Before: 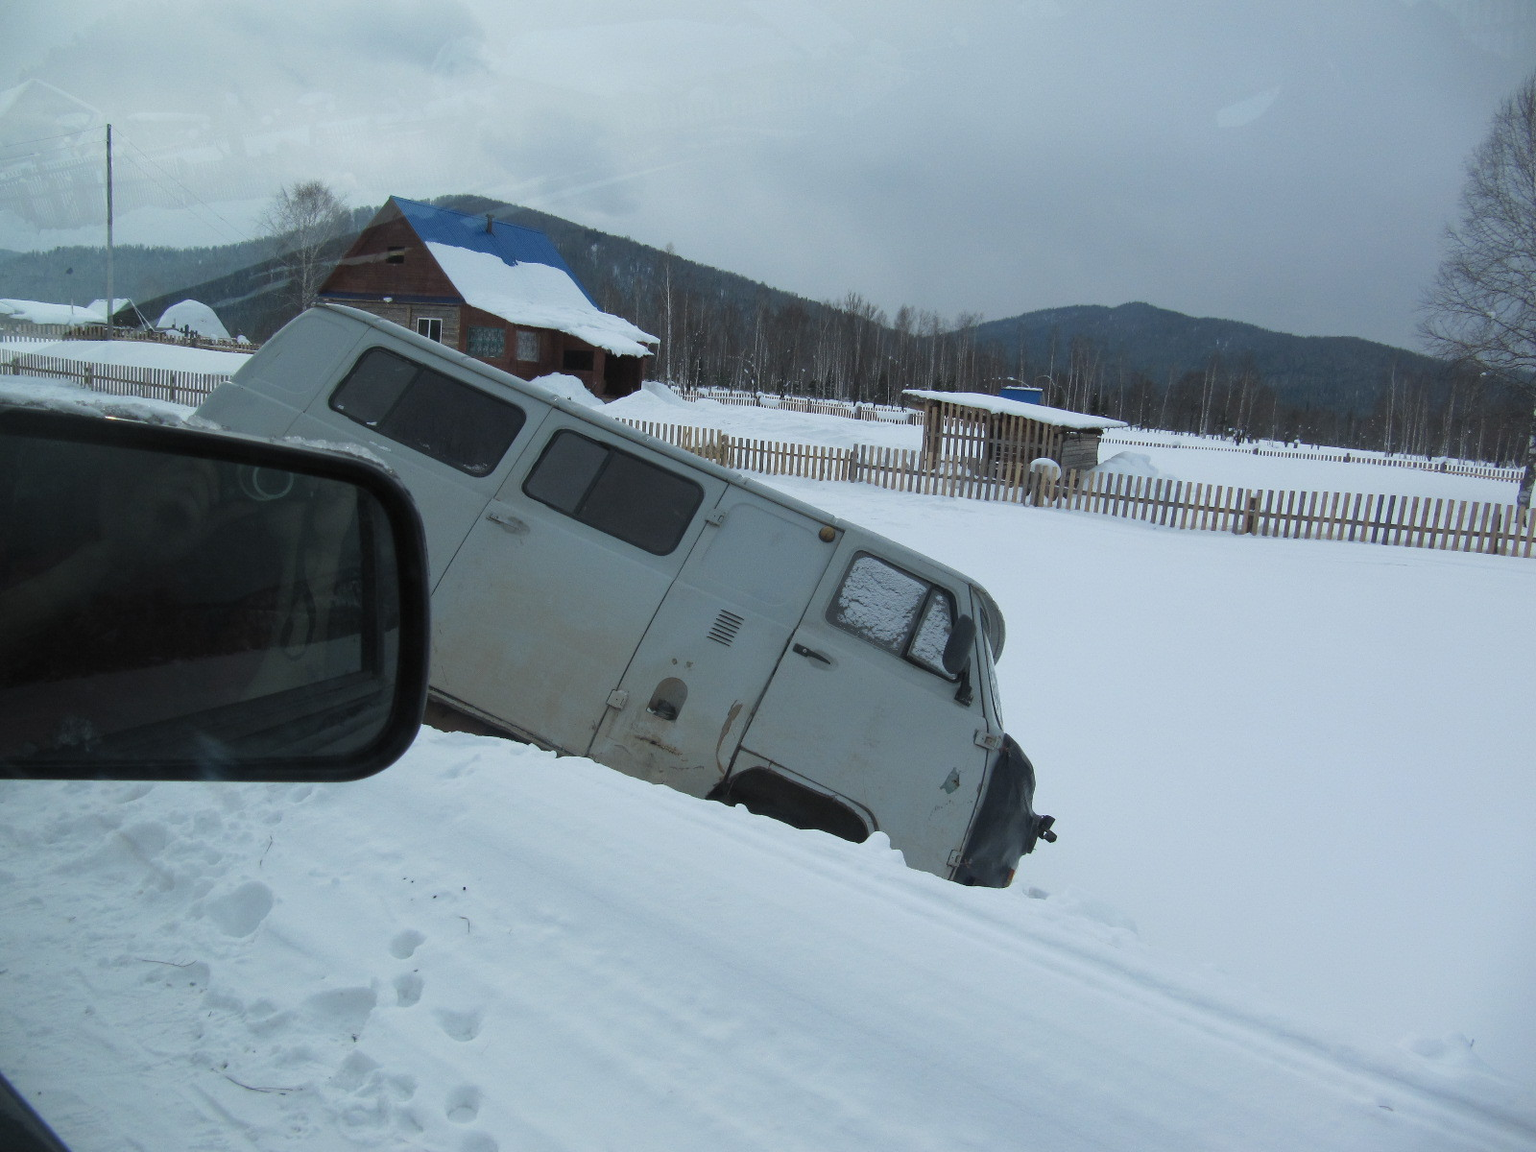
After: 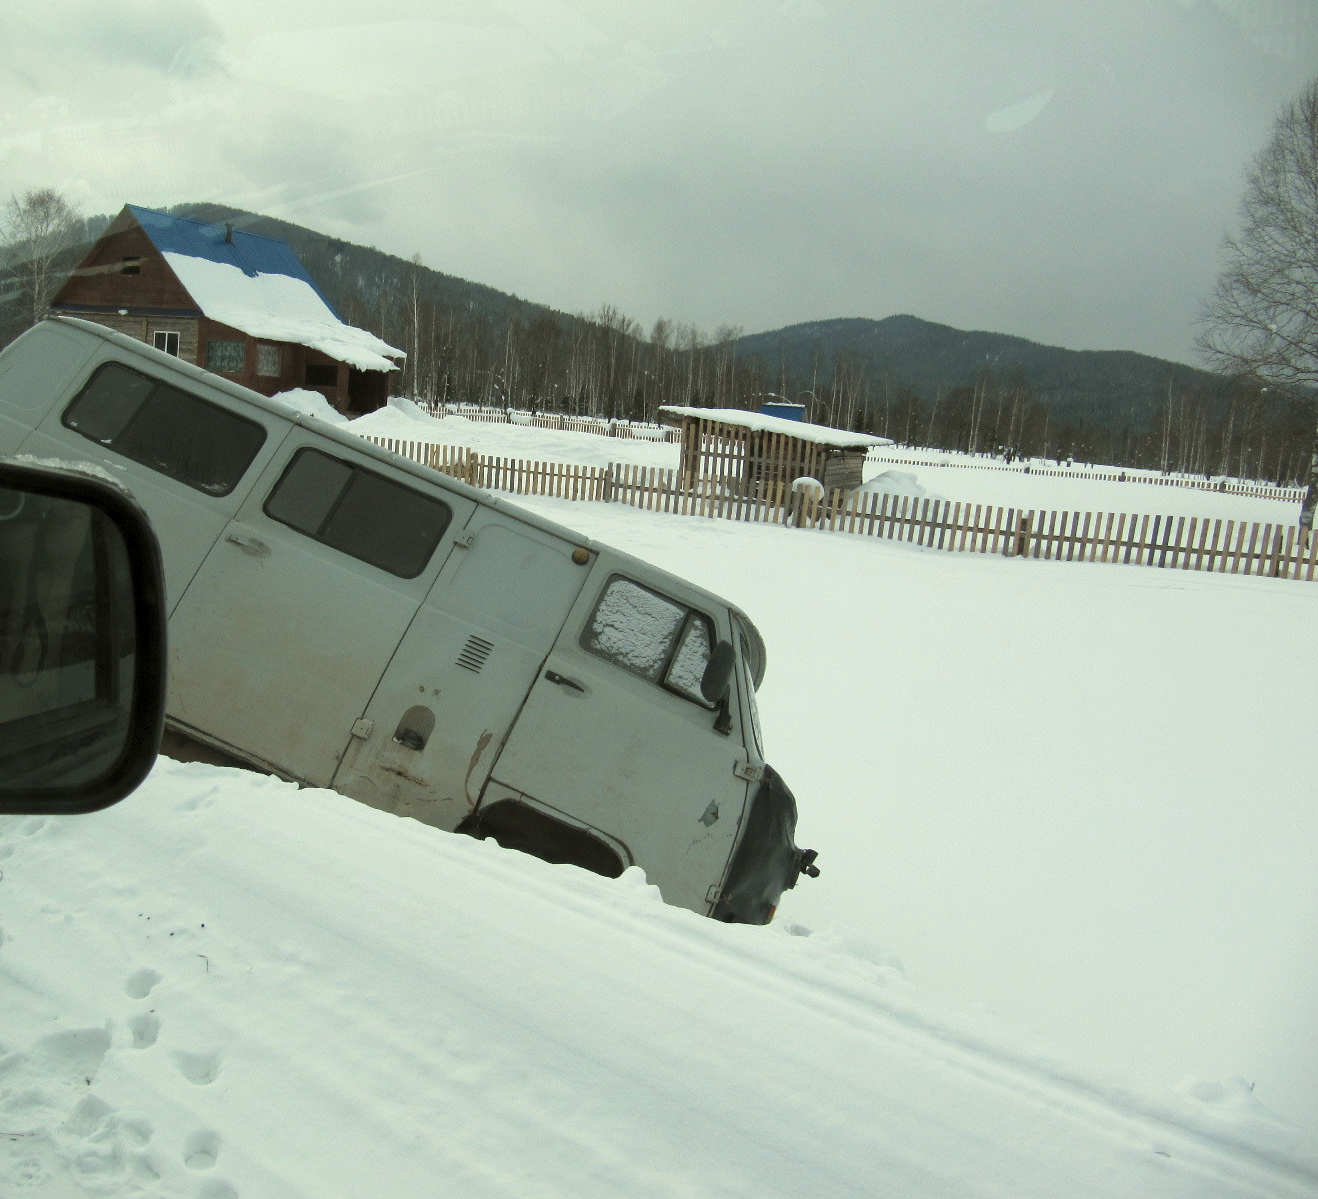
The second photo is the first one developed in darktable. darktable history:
levels: mode automatic, black 0.023%, white 99.97%, levels [0.062, 0.494, 0.925]
crop: left 17.582%, bottom 0.031%
color balance: mode lift, gamma, gain (sRGB), lift [1.04, 1, 1, 0.97], gamma [1.01, 1, 1, 0.97], gain [0.96, 1, 1, 0.97]
white balance: red 1.029, blue 0.92
